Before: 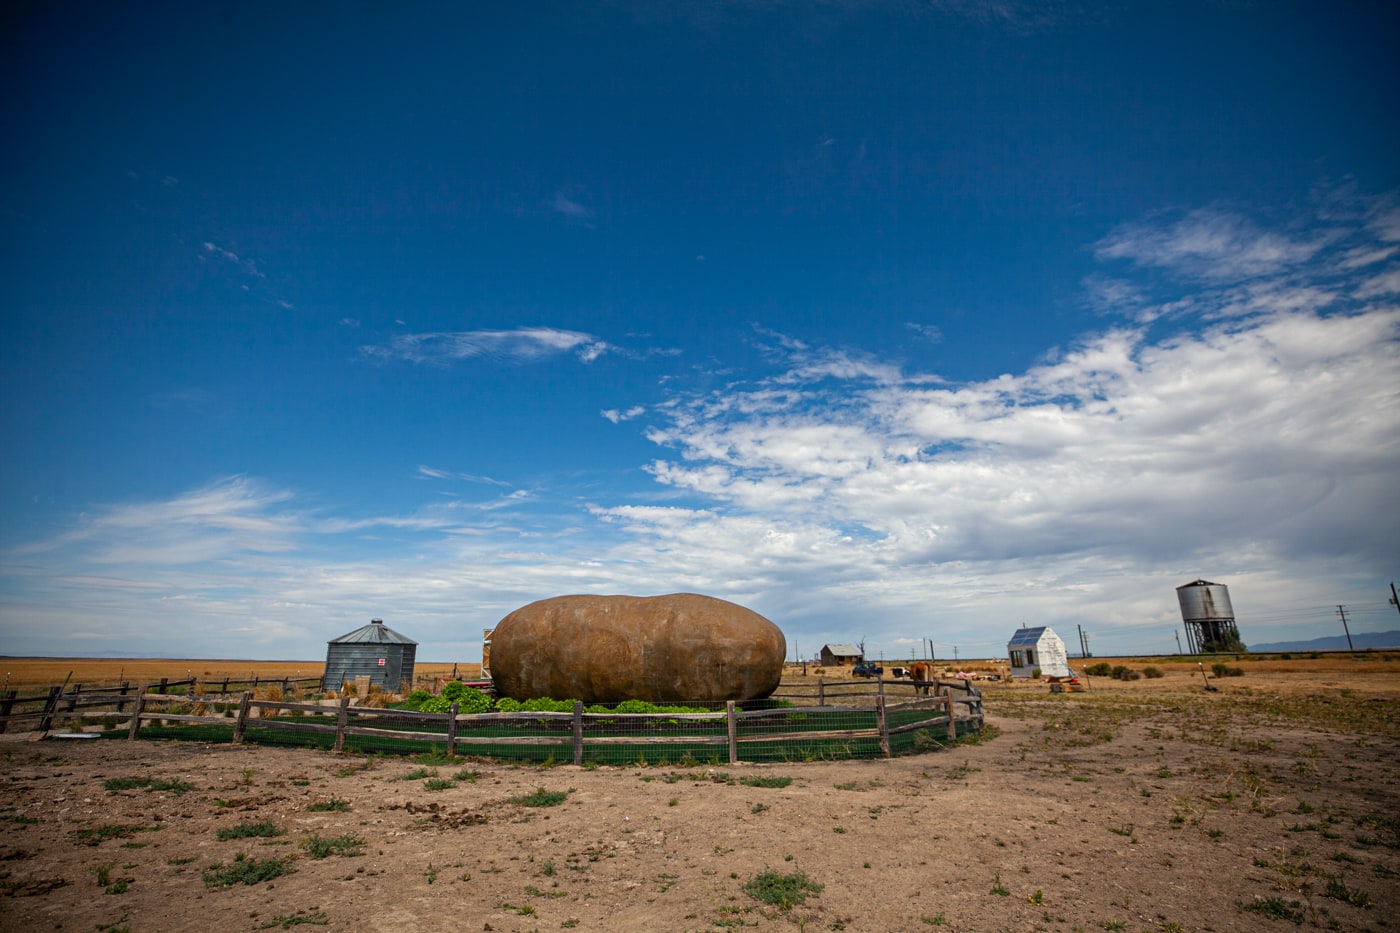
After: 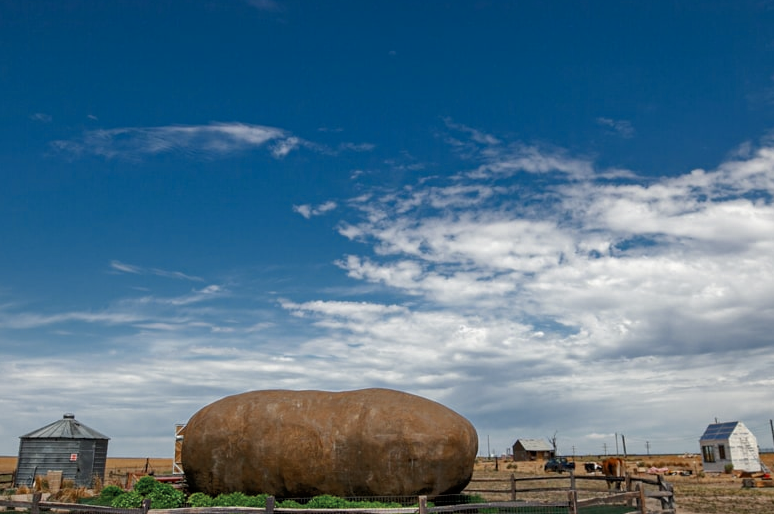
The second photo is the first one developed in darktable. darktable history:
crop and rotate: left 22.057%, top 22.166%, right 22.61%, bottom 22.719%
tone equalizer: -8 EV -1.87 EV, -7 EV -1.13 EV, -6 EV -1.65 EV
color zones: curves: ch0 [(0, 0.5) (0.125, 0.4) (0.25, 0.5) (0.375, 0.4) (0.5, 0.4) (0.625, 0.35) (0.75, 0.35) (0.875, 0.5)]; ch1 [(0, 0.35) (0.125, 0.45) (0.25, 0.35) (0.375, 0.35) (0.5, 0.35) (0.625, 0.35) (0.75, 0.45) (0.875, 0.35)]; ch2 [(0, 0.6) (0.125, 0.5) (0.25, 0.5) (0.375, 0.6) (0.5, 0.6) (0.625, 0.5) (0.75, 0.5) (0.875, 0.5)]
